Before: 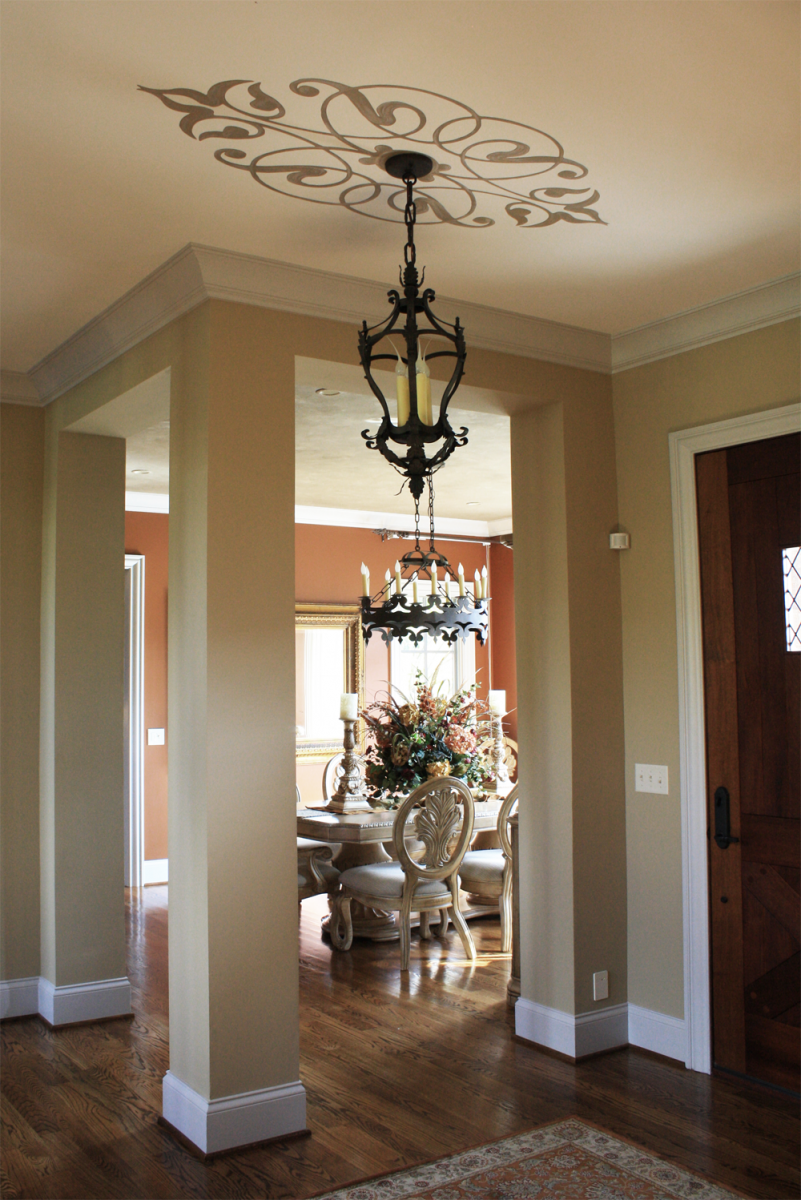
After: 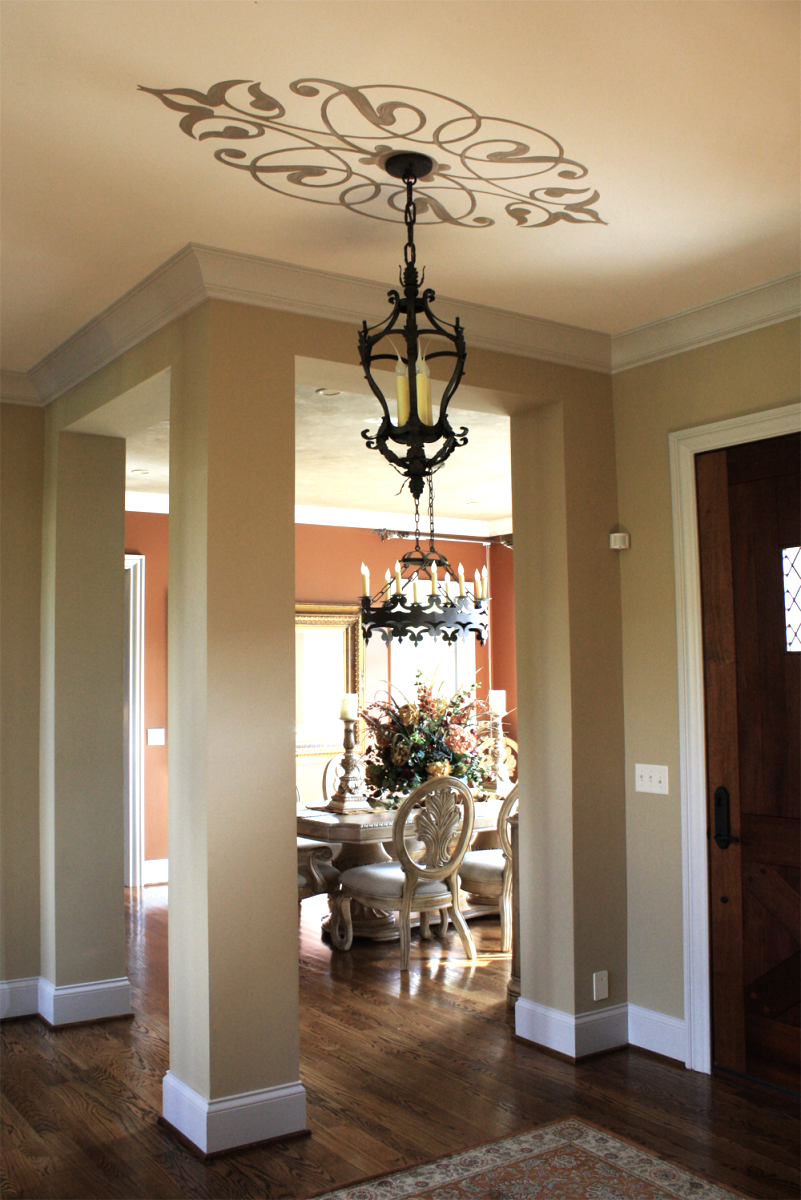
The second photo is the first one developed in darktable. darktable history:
base curve: curves: ch0 [(0, 0) (0.303, 0.277) (1, 1)], preserve colors none
tone equalizer: -8 EV -0.387 EV, -7 EV -0.354 EV, -6 EV -0.299 EV, -5 EV -0.196 EV, -3 EV 0.22 EV, -2 EV 0.36 EV, -1 EV 0.382 EV, +0 EV 0.444 EV
